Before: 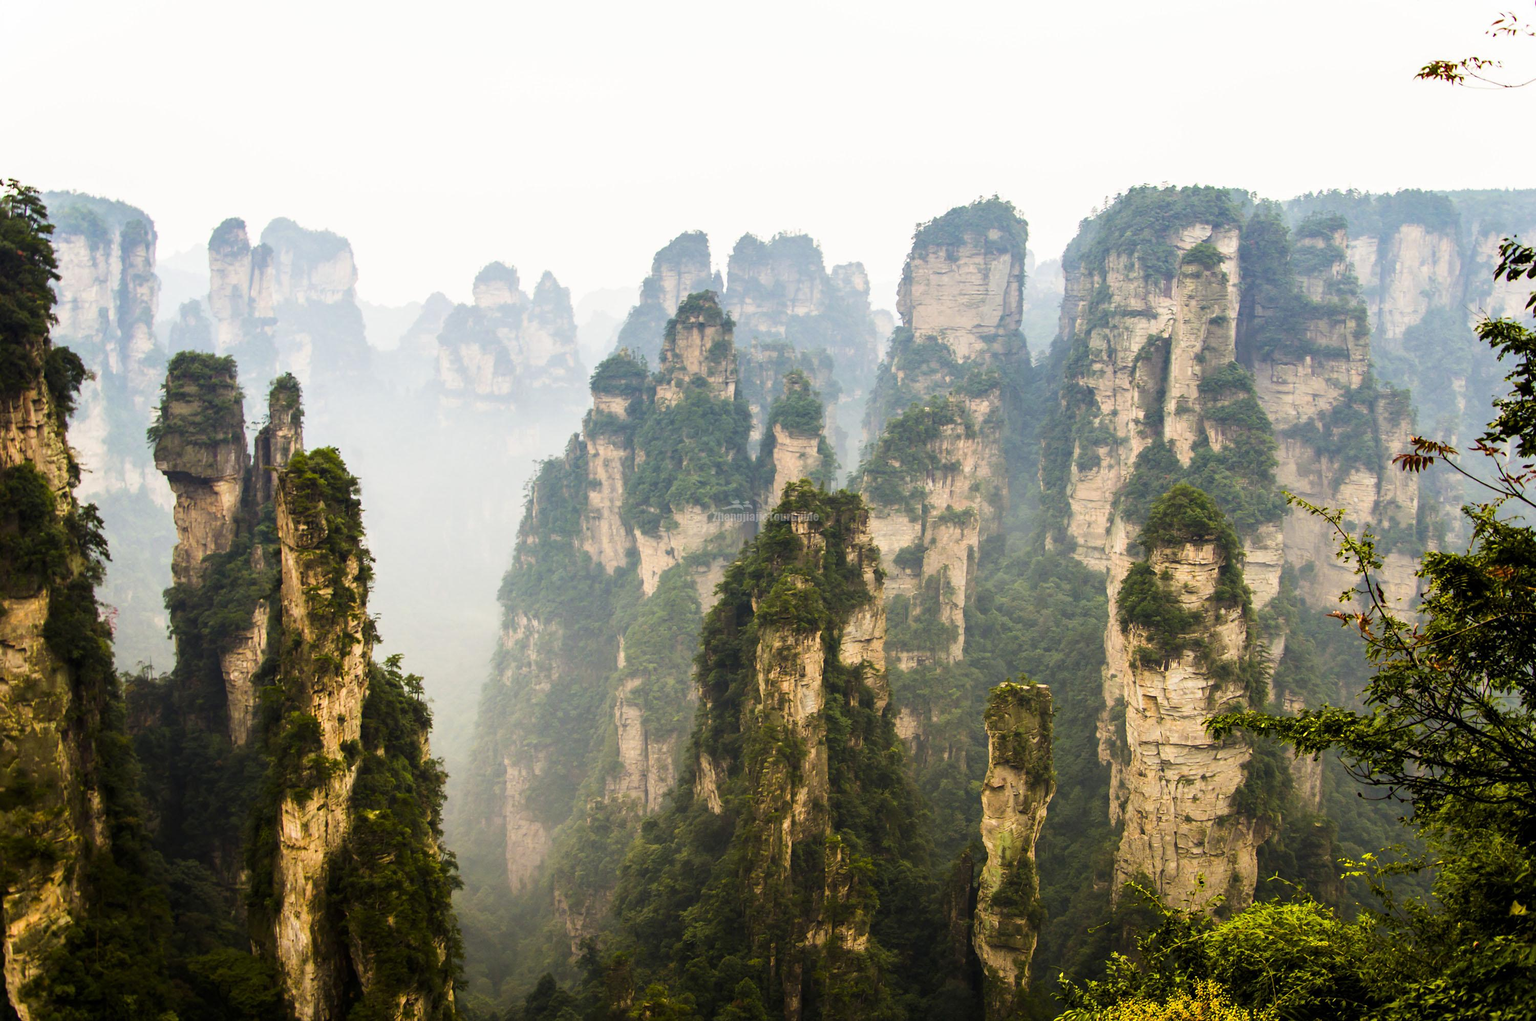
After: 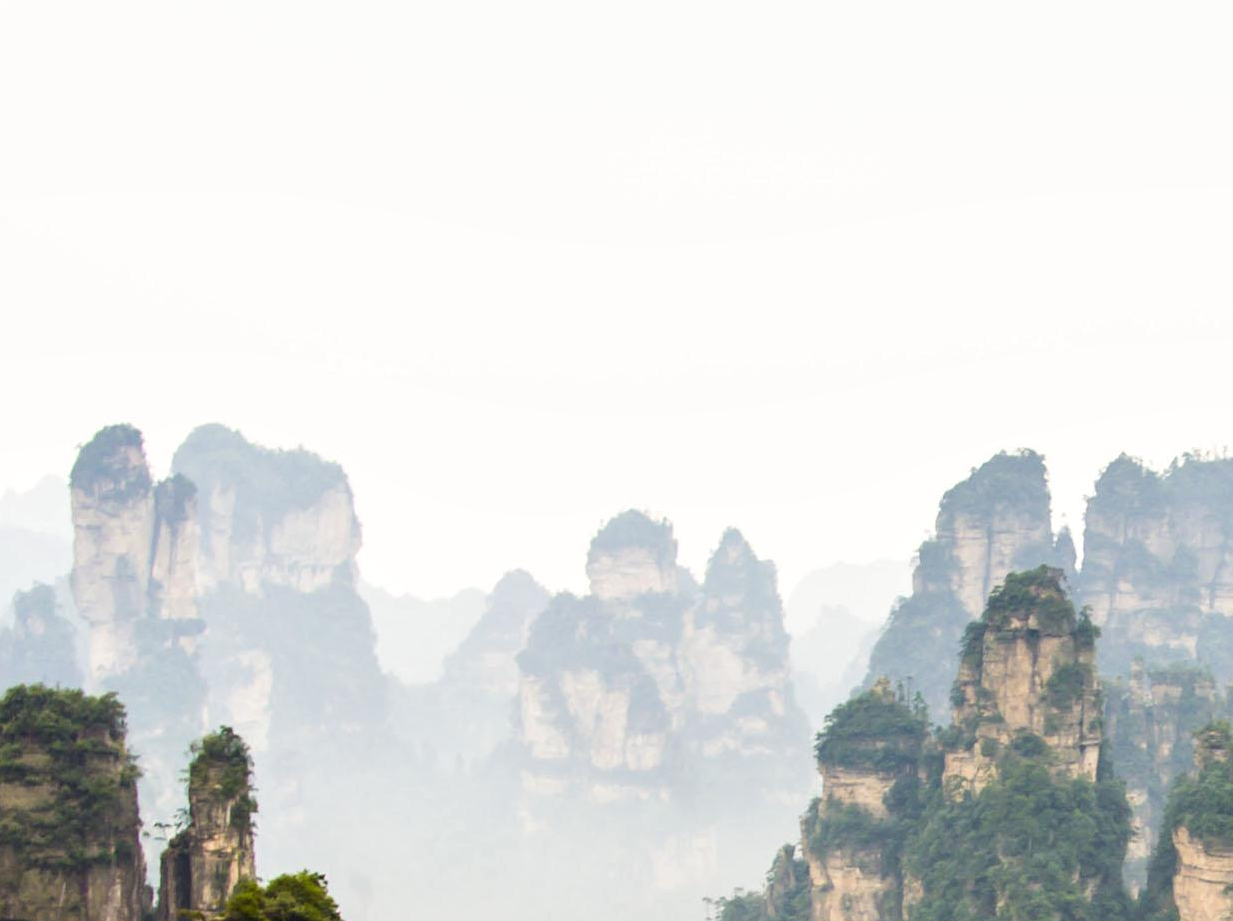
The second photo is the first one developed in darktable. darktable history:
local contrast: highlights 102%, shadows 99%, detail 120%, midtone range 0.2
crop and rotate: left 11.261%, top 0.065%, right 47.618%, bottom 53.739%
